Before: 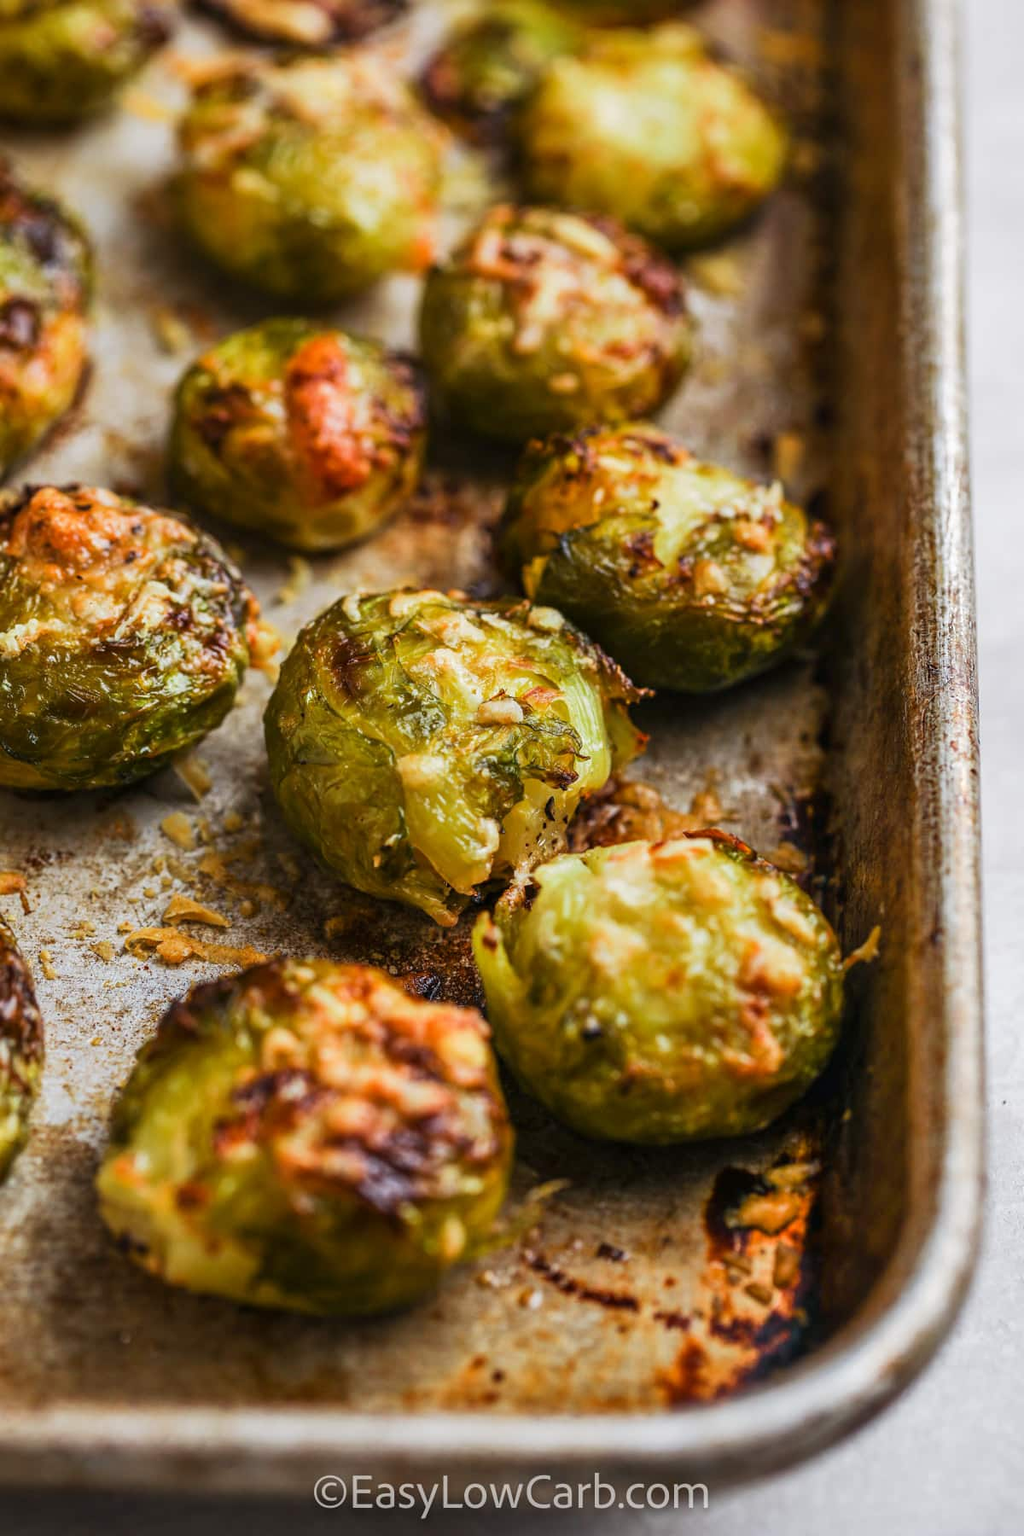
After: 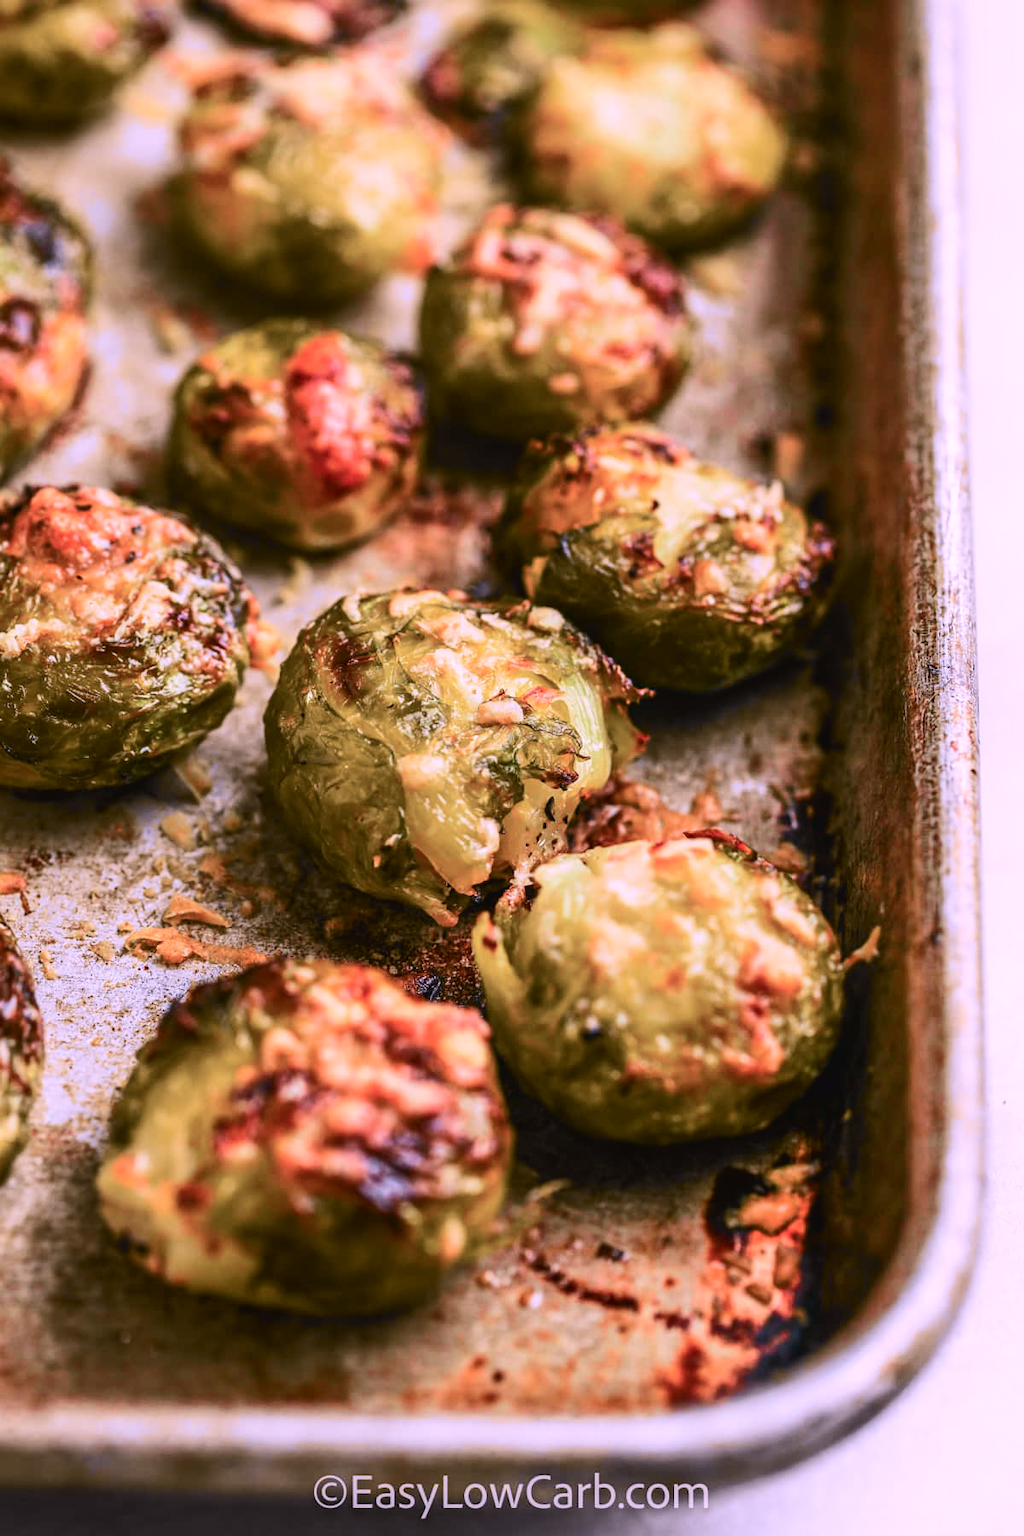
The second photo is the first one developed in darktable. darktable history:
shadows and highlights: shadows -40.15, highlights 62.88, soften with gaussian
exposure: black level correction -0.001, exposure 0.08 EV, compensate highlight preservation false
tone curve: curves: ch0 [(0, 0.024) (0.049, 0.038) (0.176, 0.162) (0.33, 0.331) (0.432, 0.475) (0.601, 0.665) (0.843, 0.876) (1, 1)]; ch1 [(0, 0) (0.339, 0.358) (0.445, 0.439) (0.476, 0.47) (0.504, 0.504) (0.53, 0.511) (0.557, 0.558) (0.627, 0.635) (0.728, 0.746) (1, 1)]; ch2 [(0, 0) (0.327, 0.324) (0.417, 0.44) (0.46, 0.453) (0.502, 0.504) (0.526, 0.52) (0.54, 0.564) (0.606, 0.626) (0.76, 0.75) (1, 1)], color space Lab, independent channels, preserve colors none
color correction: highlights a* 15.46, highlights b* -20.56
